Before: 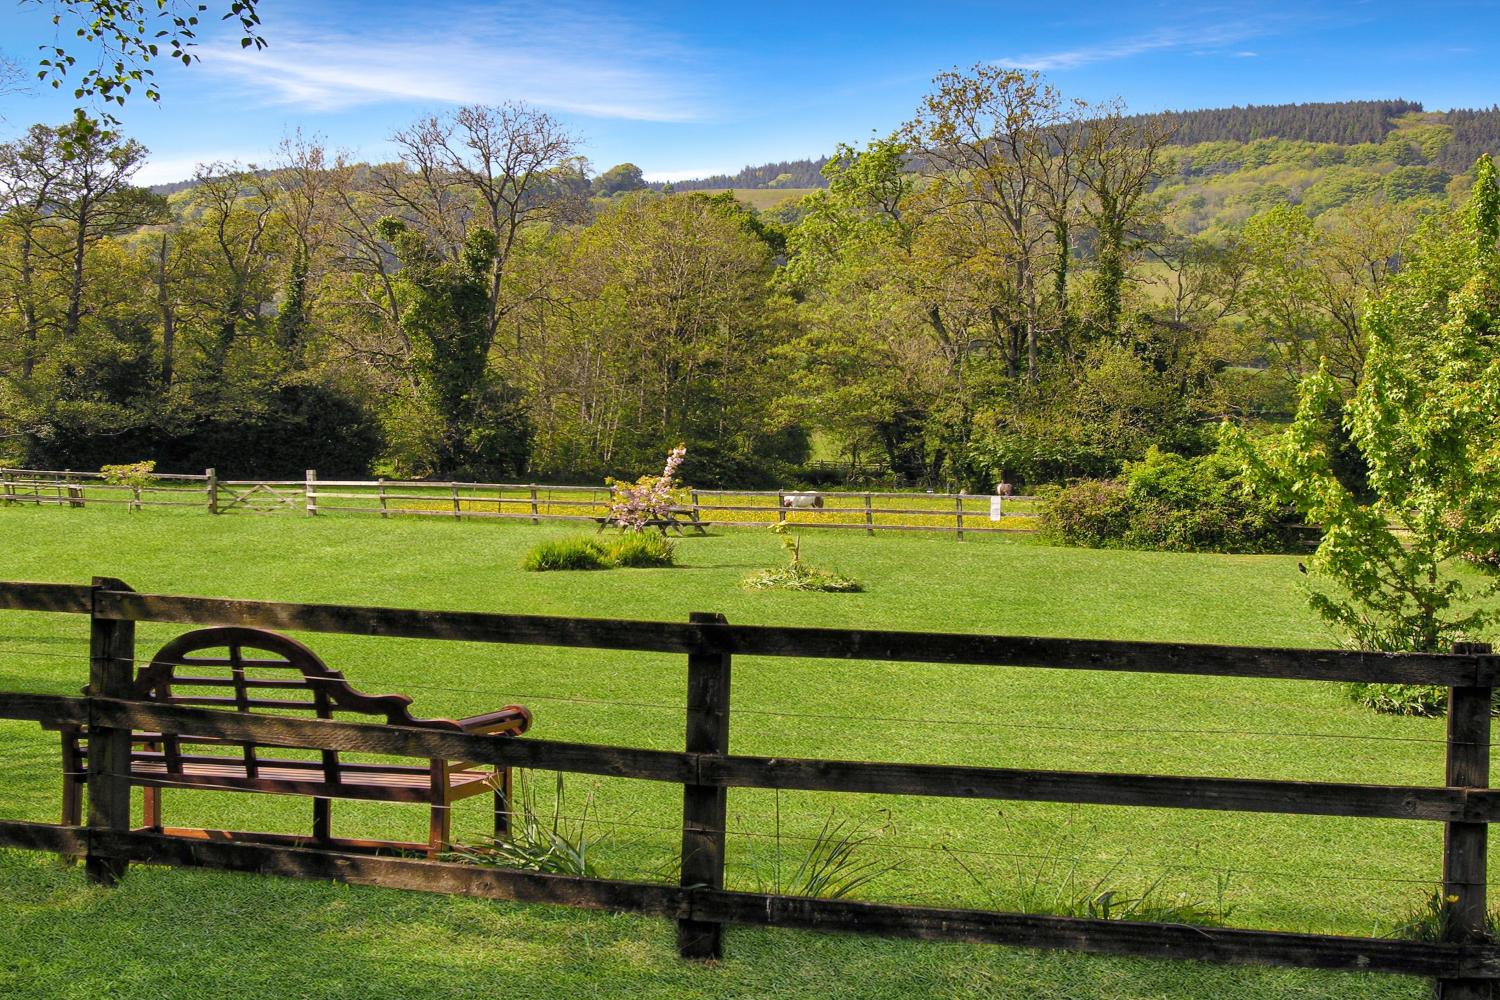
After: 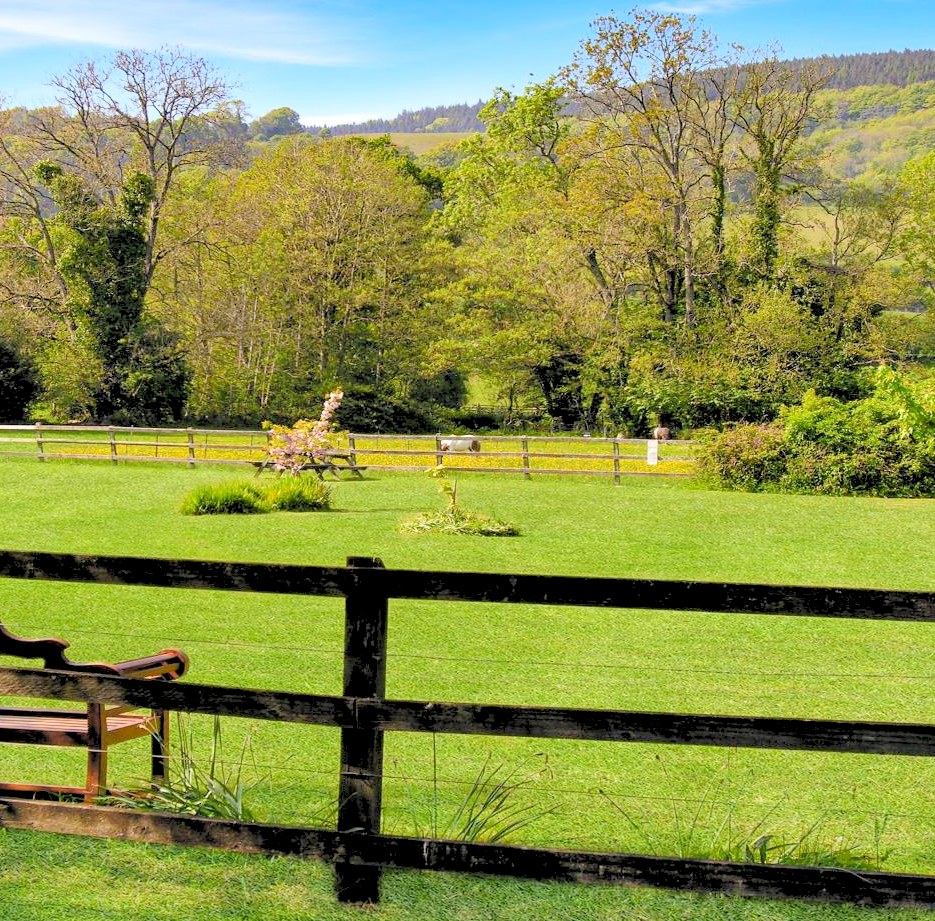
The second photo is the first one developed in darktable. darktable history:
crop and rotate: left 22.918%, top 5.629%, right 14.711%, bottom 2.247%
levels: levels [0.093, 0.434, 0.988]
exposure: black level correction 0.001, compensate highlight preservation false
